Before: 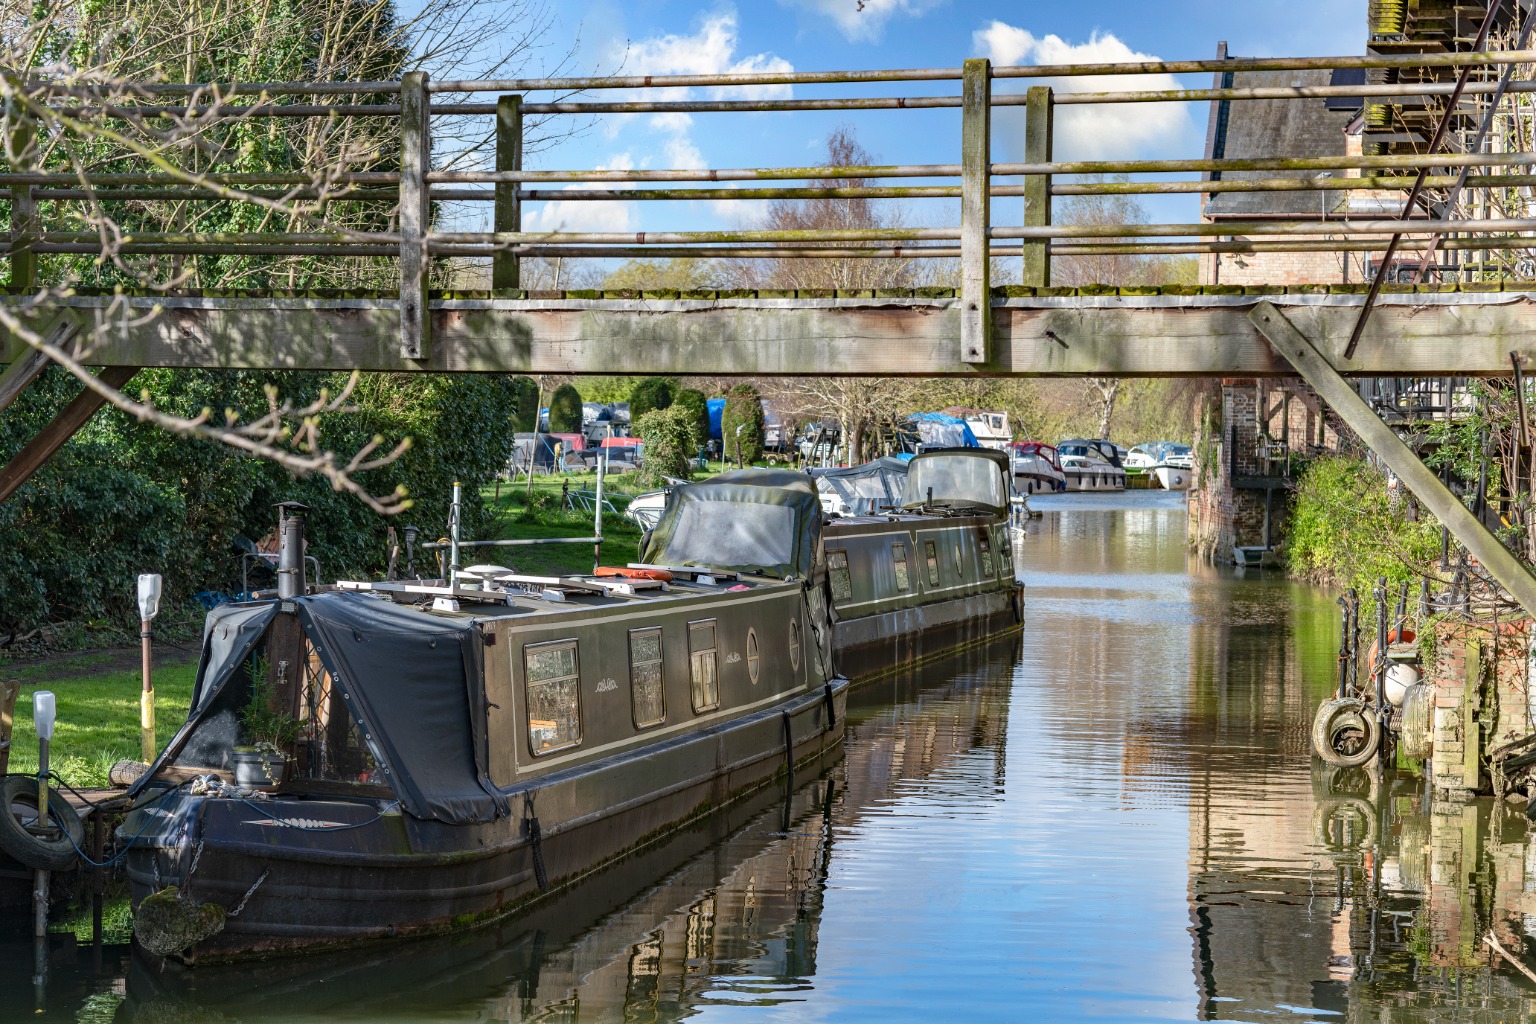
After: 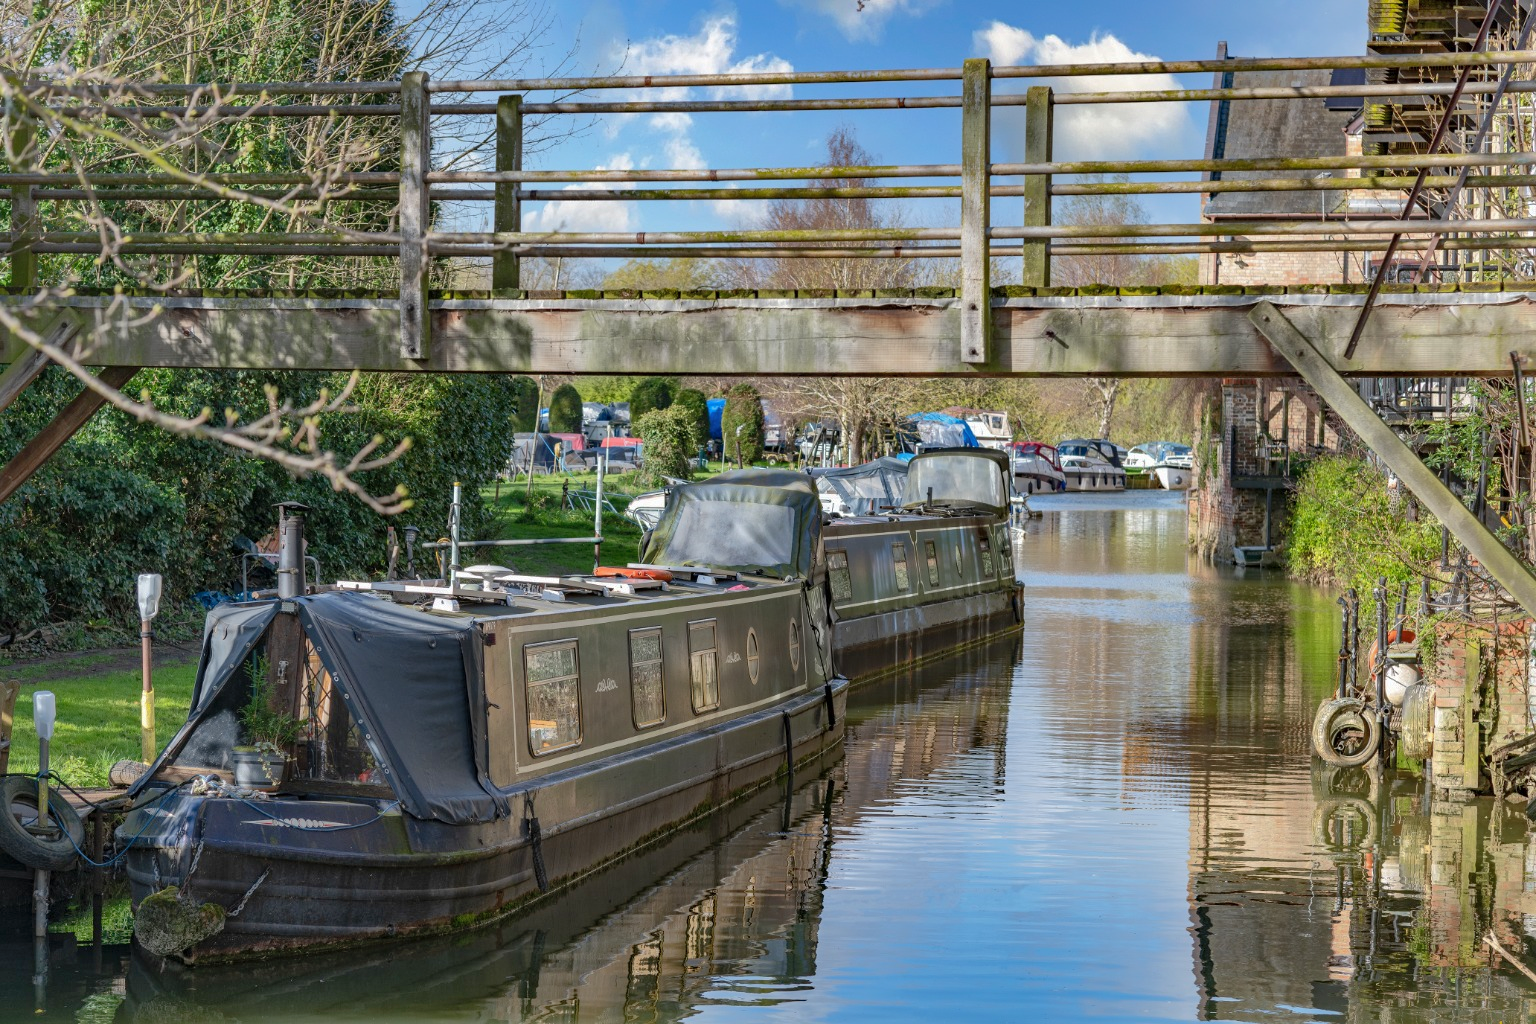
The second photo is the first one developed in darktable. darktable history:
shadows and highlights: highlights -59.9
